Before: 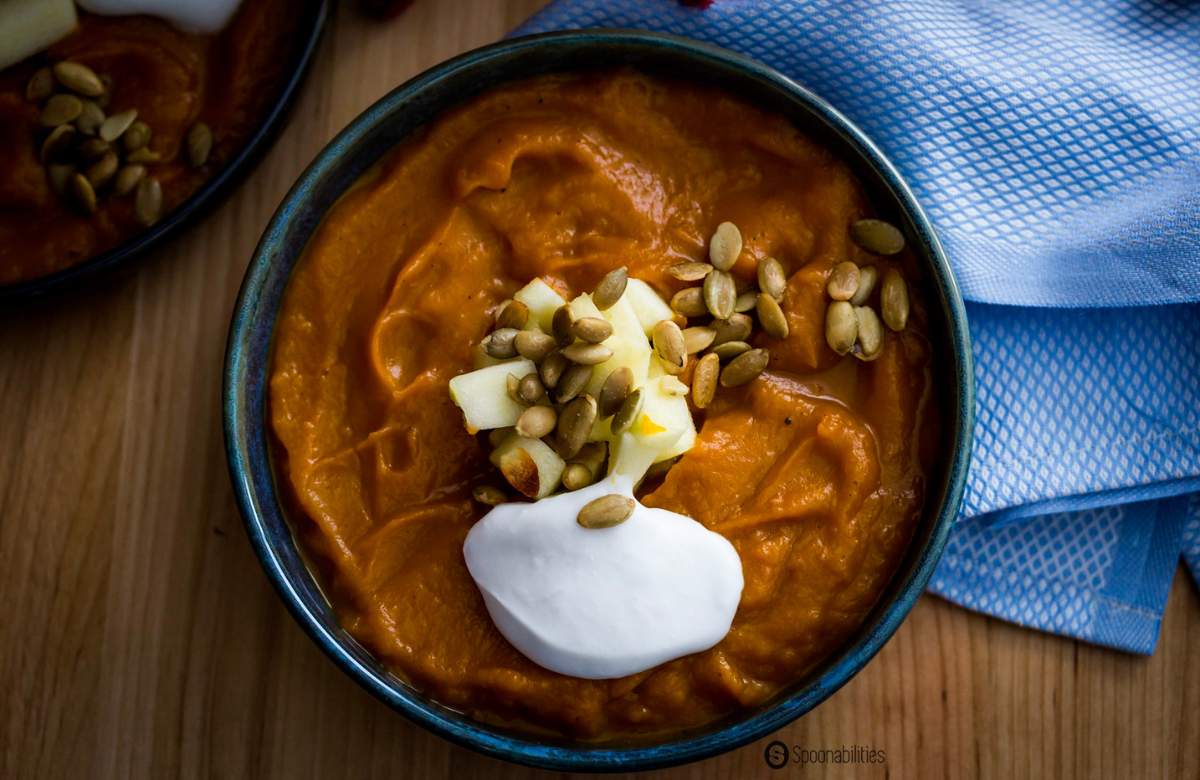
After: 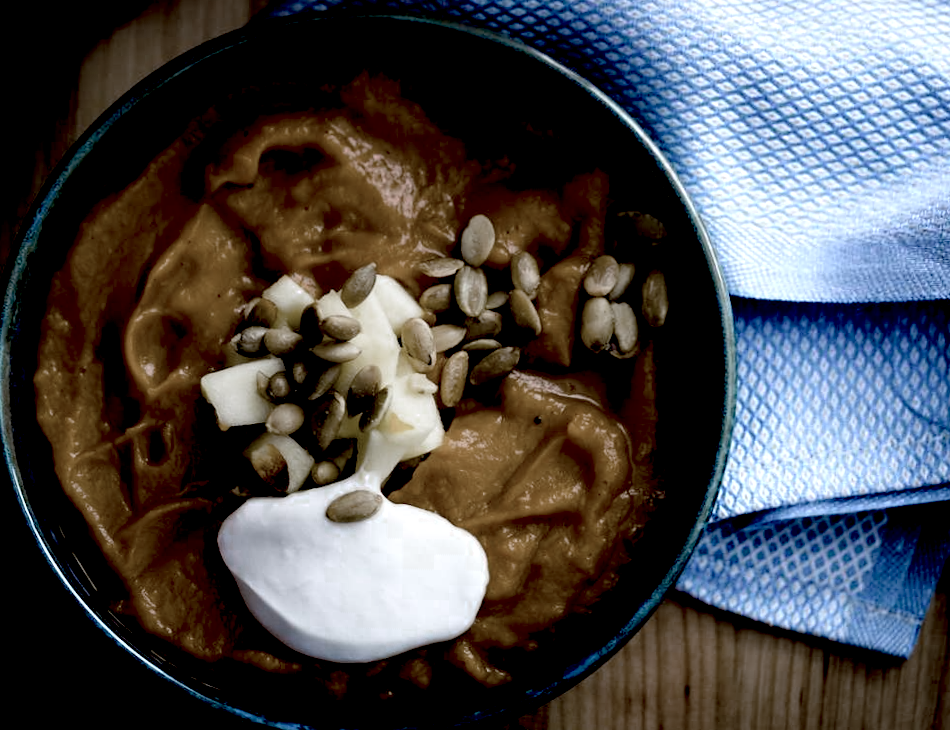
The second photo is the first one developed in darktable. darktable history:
rotate and perspective: rotation 0.062°, lens shift (vertical) 0.115, lens shift (horizontal) -0.133, crop left 0.047, crop right 0.94, crop top 0.061, crop bottom 0.94
exposure: black level correction 0.047, exposure 0.013 EV, compensate highlight preservation false
crop: left 16.145%
tone equalizer: on, module defaults
color zones: curves: ch0 [(0, 0.613) (0.01, 0.613) (0.245, 0.448) (0.498, 0.529) (0.642, 0.665) (0.879, 0.777) (0.99, 0.613)]; ch1 [(0, 0.272) (0.219, 0.127) (0.724, 0.346)]
